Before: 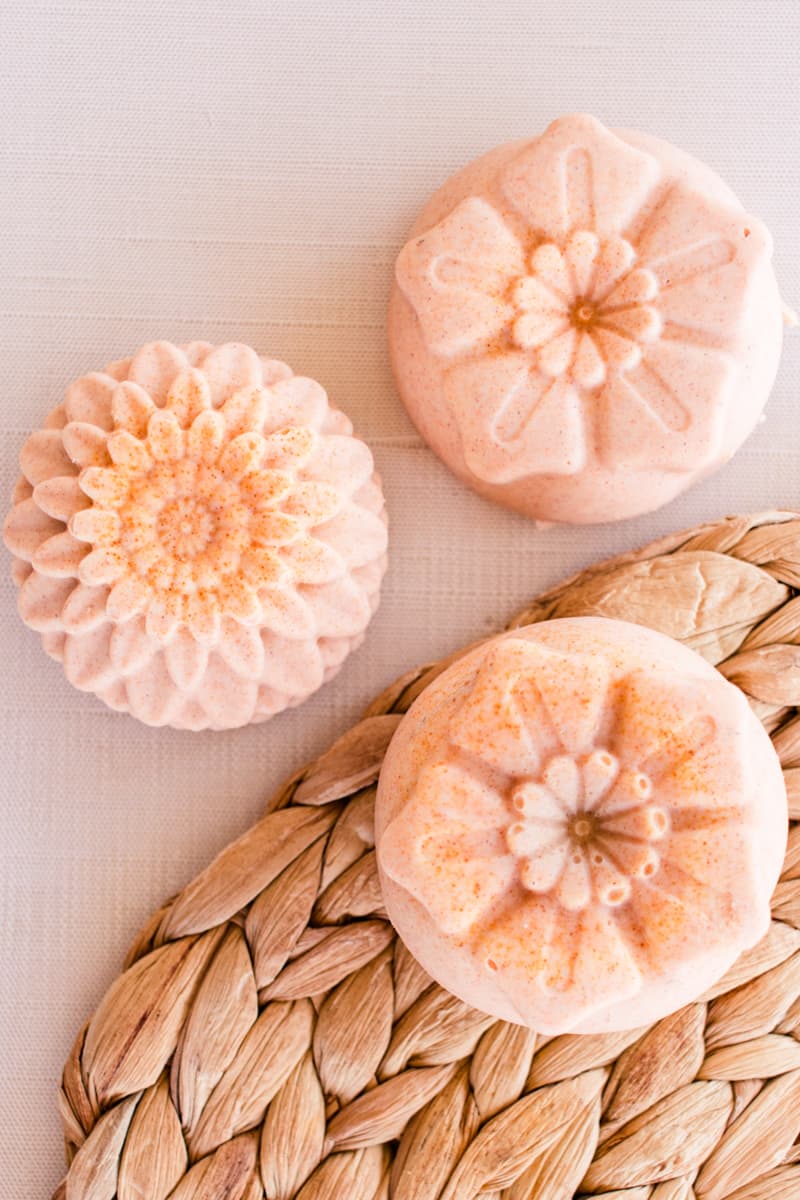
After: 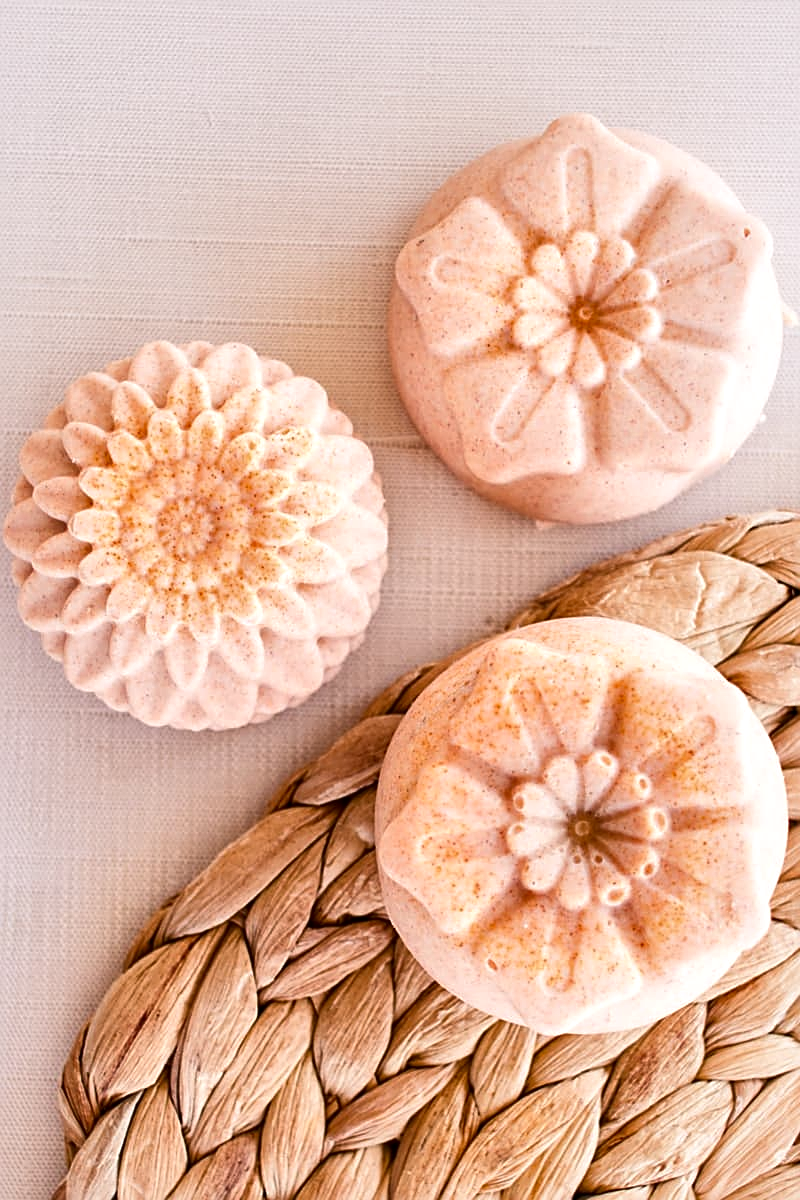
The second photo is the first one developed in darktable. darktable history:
local contrast: mode bilateral grid, contrast 25, coarseness 60, detail 151%, midtone range 0.2
tone equalizer: on, module defaults
sharpen: on, module defaults
